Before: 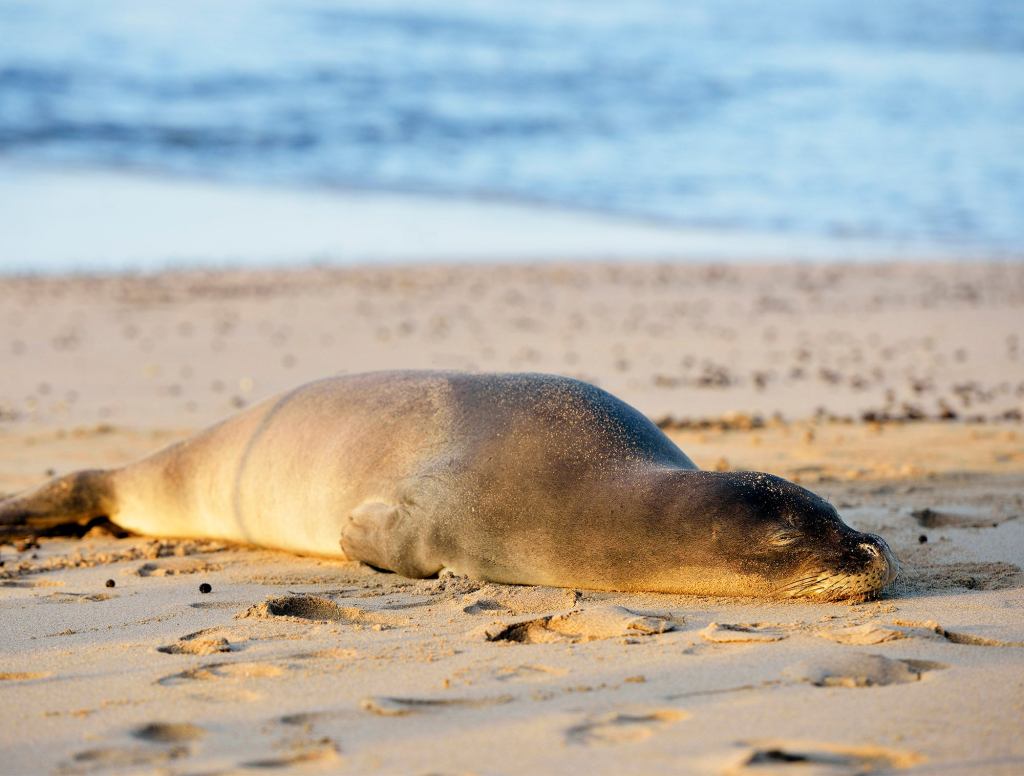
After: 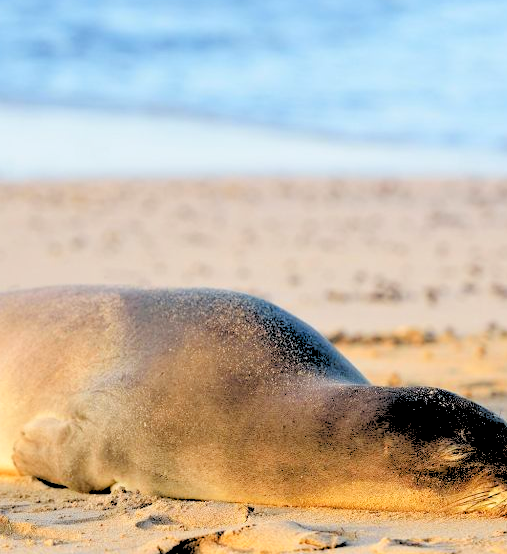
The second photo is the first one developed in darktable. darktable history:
rgb levels: levels [[0.027, 0.429, 0.996], [0, 0.5, 1], [0, 0.5, 1]]
crop: left 32.075%, top 10.976%, right 18.355%, bottom 17.596%
